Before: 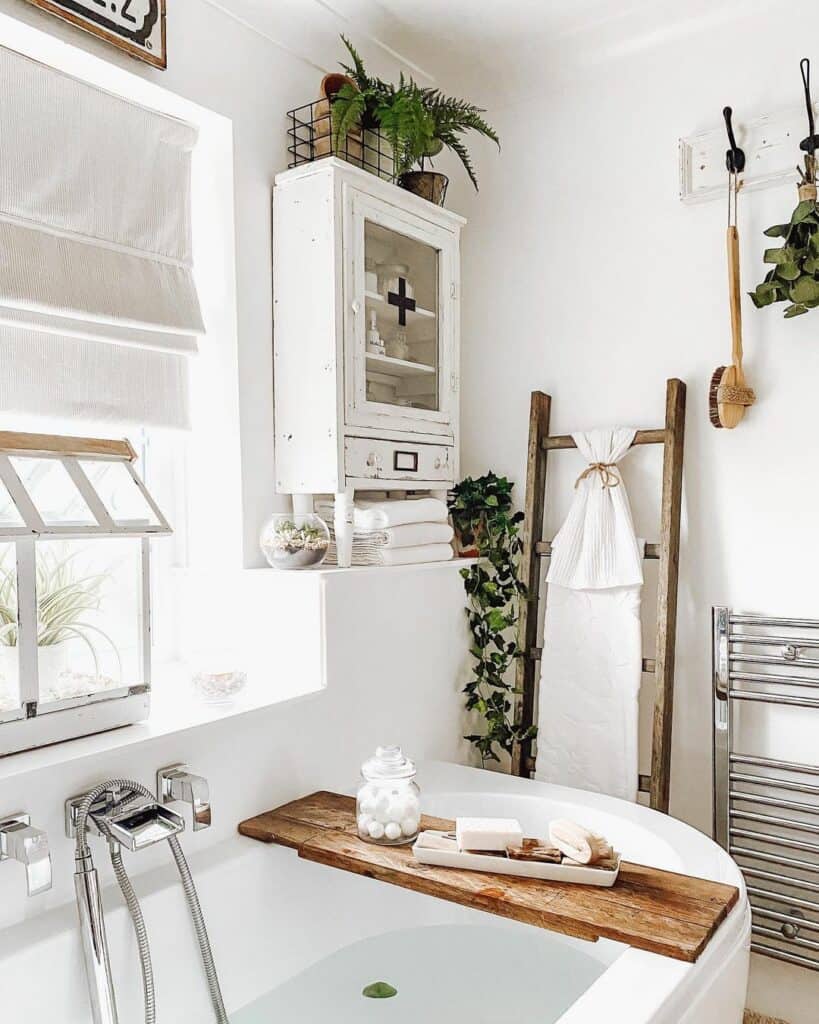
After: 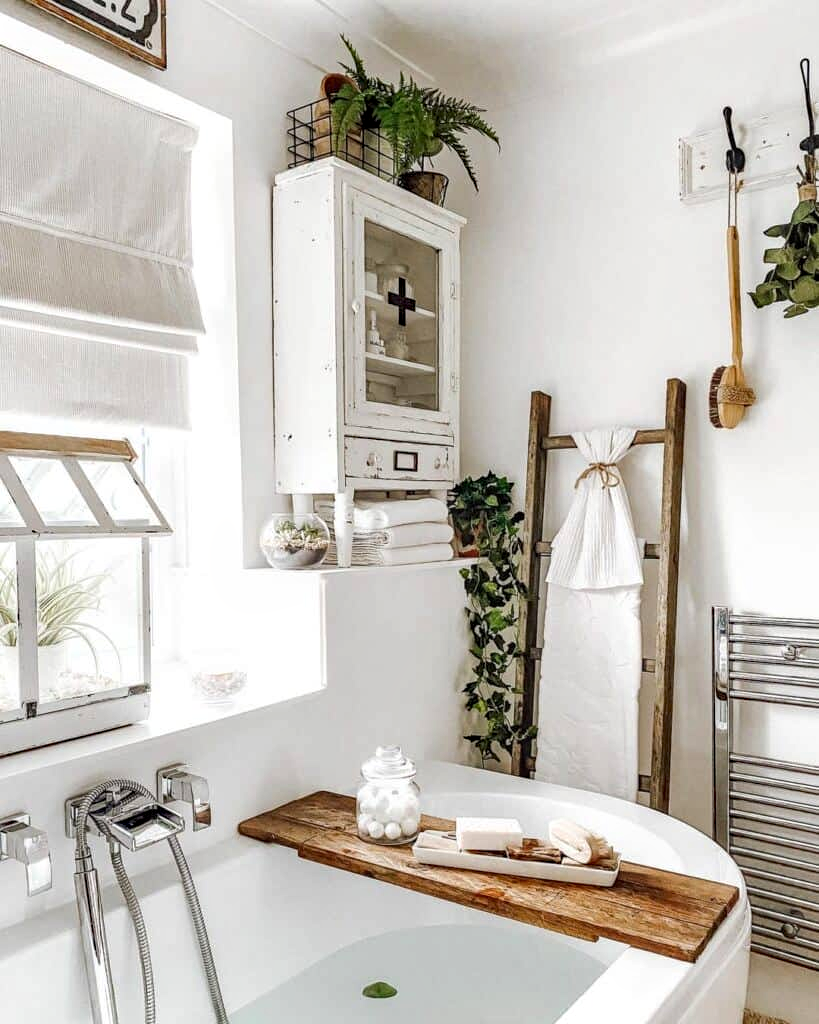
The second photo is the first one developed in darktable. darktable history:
haze removal: compatibility mode true, adaptive false
local contrast: detail 130%
